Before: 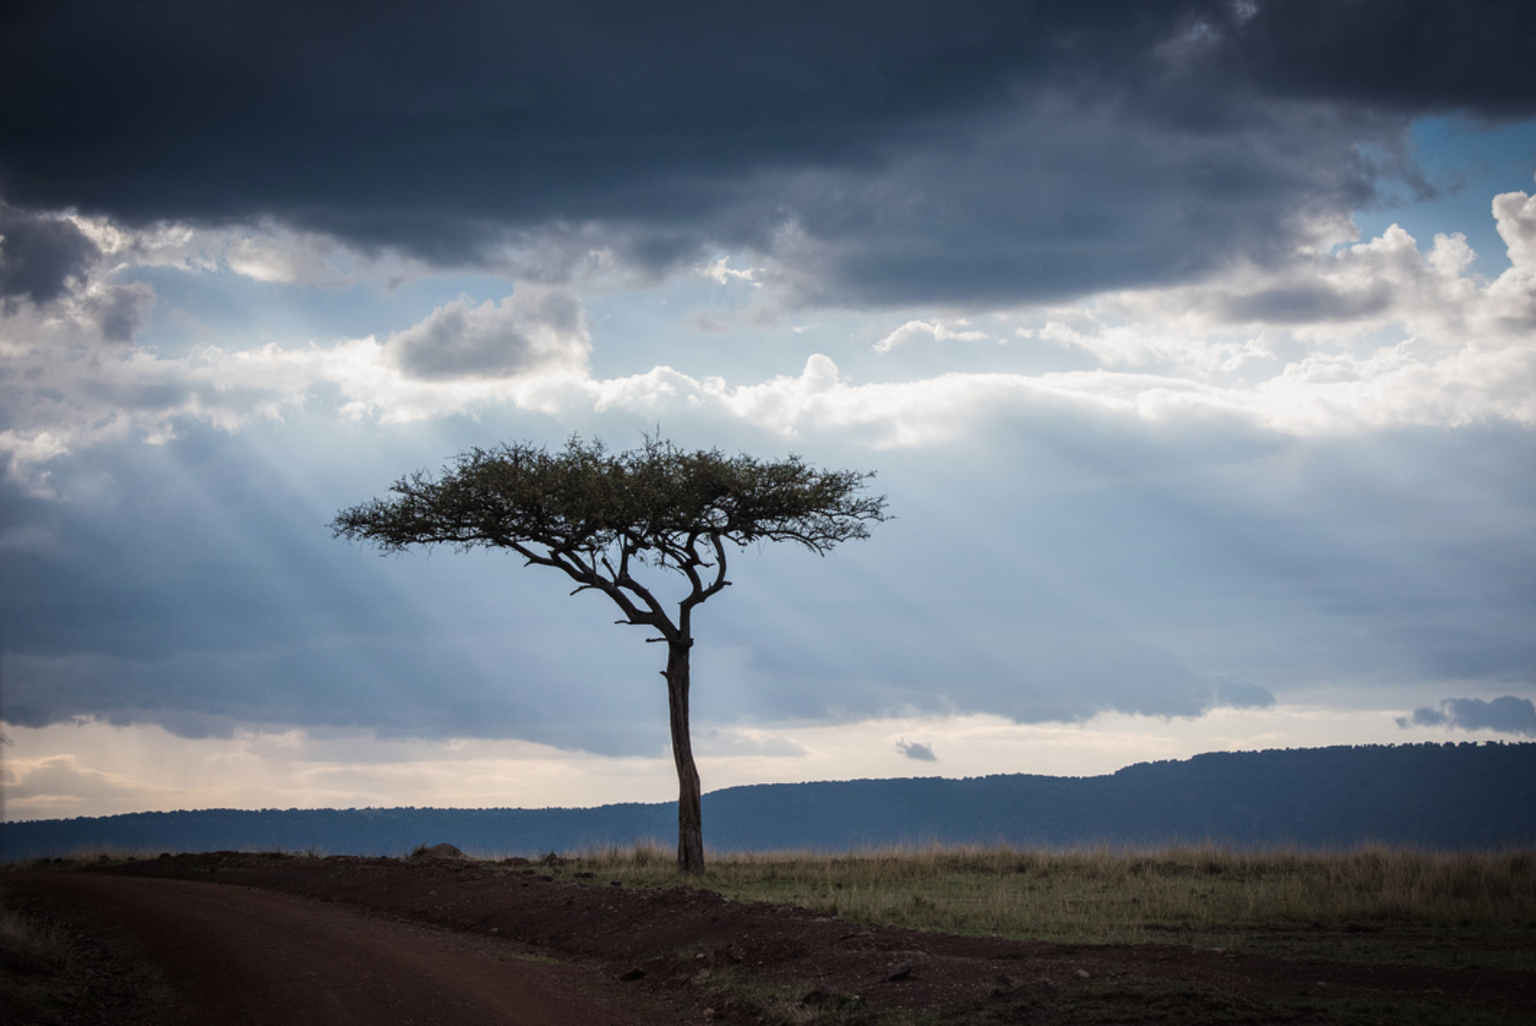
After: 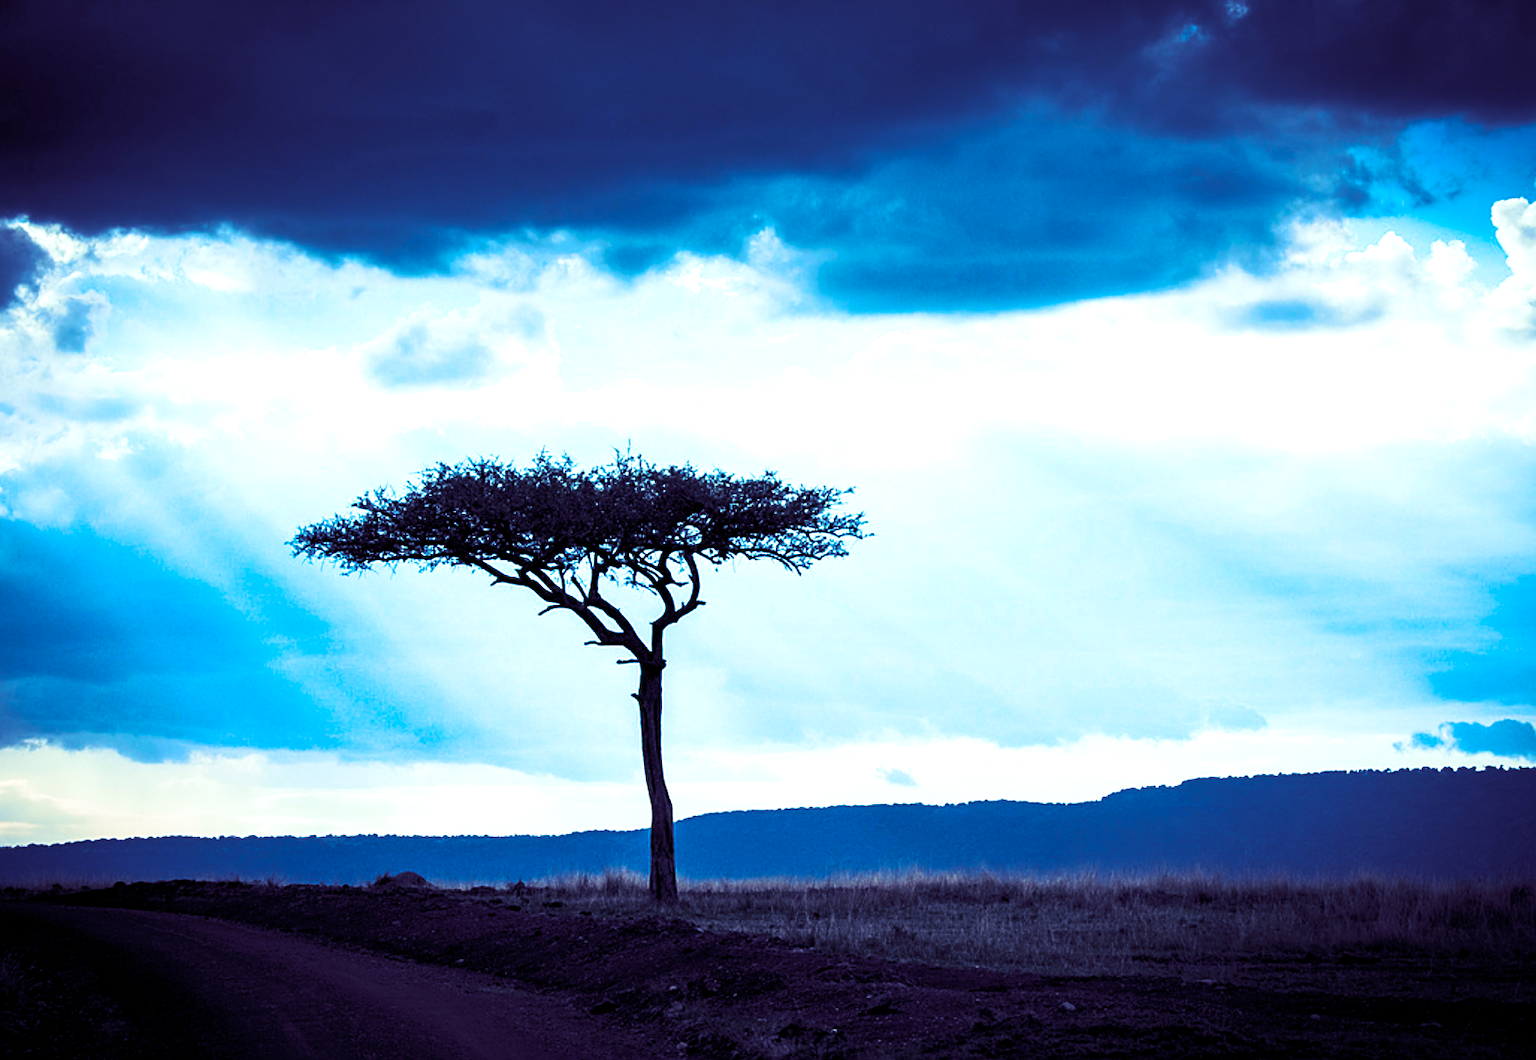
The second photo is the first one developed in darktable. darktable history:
color balance rgb: shadows lift › luminance -7.7%, shadows lift › chroma 2.13%, shadows lift › hue 200.79°, power › luminance -7.77%, power › chroma 2.27%, power › hue 220.69°, highlights gain › luminance 15.15%, highlights gain › chroma 4%, highlights gain › hue 209.35°, global offset › luminance -0.21%, global offset › chroma 0.27%, perceptual saturation grading › global saturation 24.42%, perceptual saturation grading › highlights -24.42%, perceptual saturation grading › mid-tones 24.42%, perceptual saturation grading › shadows 40%, perceptual brilliance grading › global brilliance -5%, perceptual brilliance grading › highlights 24.42%, perceptual brilliance grading › mid-tones 7%, perceptual brilliance grading › shadows -5%
color zones: curves: ch1 [(0.263, 0.53) (0.376, 0.287) (0.487, 0.512) (0.748, 0.547) (1, 0.513)]; ch2 [(0.262, 0.45) (0.751, 0.477)], mix 31.98%
crop and rotate: left 3.238%
rotate and perspective: crop left 0, crop top 0
sharpen: on, module defaults
contrast brightness saturation: contrast 0.24, brightness 0.26, saturation 0.39
split-toning: shadows › hue 242.67°, shadows › saturation 0.733, highlights › hue 45.33°, highlights › saturation 0.667, balance -53.304, compress 21.15%
